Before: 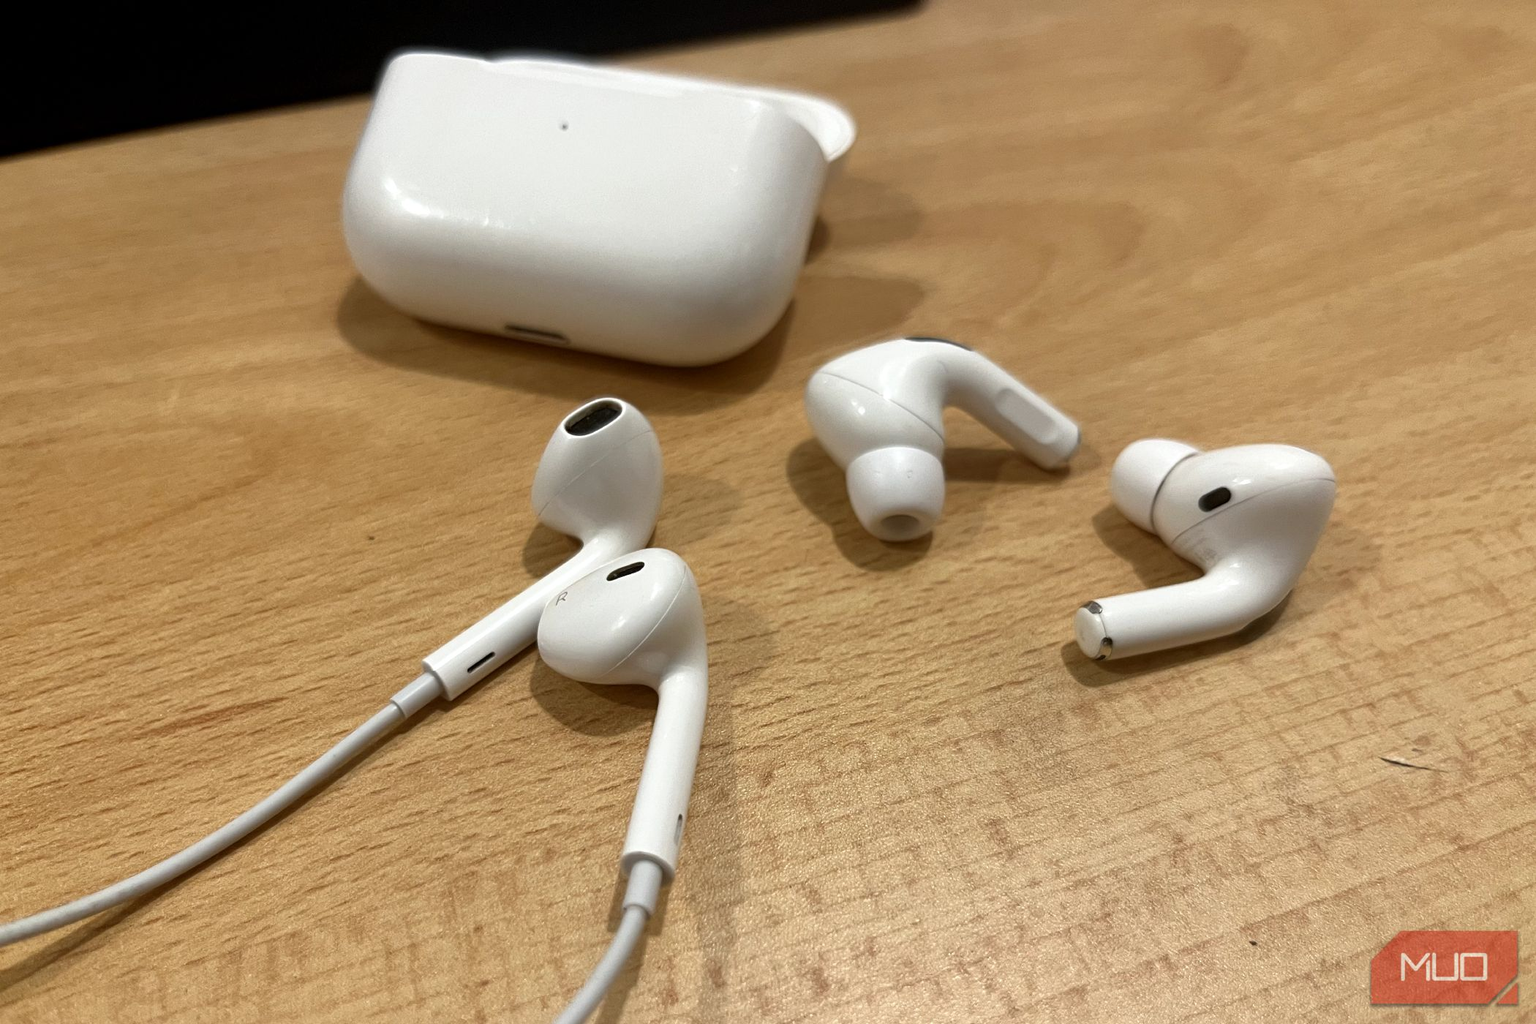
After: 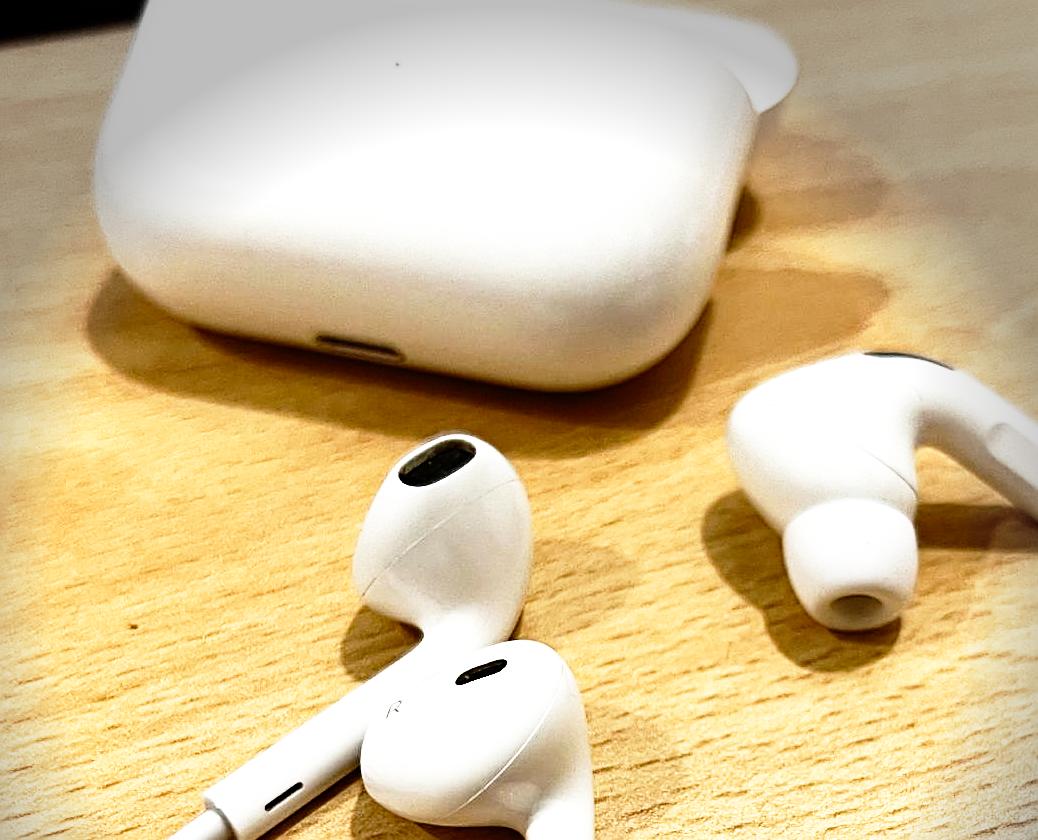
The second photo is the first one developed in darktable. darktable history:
vignetting: fall-off start 87.89%, fall-off radius 24.64%, center (-0.025, 0.401)
sharpen: on, module defaults
crop: left 17.83%, top 7.834%, right 32.706%, bottom 32.138%
haze removal: compatibility mode true, adaptive false
base curve: curves: ch0 [(0, 0) (0.012, 0.01) (0.073, 0.168) (0.31, 0.711) (0.645, 0.957) (1, 1)], preserve colors none
tone equalizer: -8 EV -0.786 EV, -7 EV -0.67 EV, -6 EV -0.606 EV, -5 EV -0.386 EV, -3 EV 0.368 EV, -2 EV 0.6 EV, -1 EV 0.689 EV, +0 EV 0.75 EV, edges refinement/feathering 500, mask exposure compensation -1.57 EV, preserve details no
